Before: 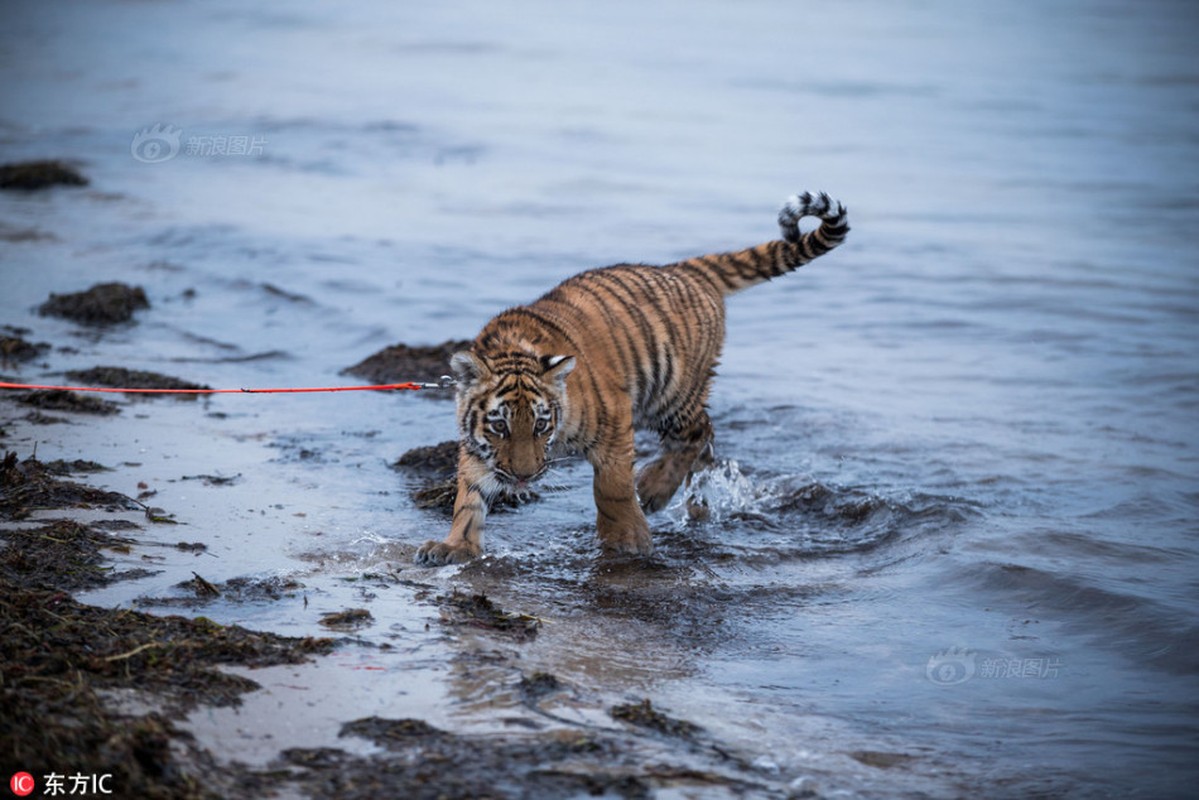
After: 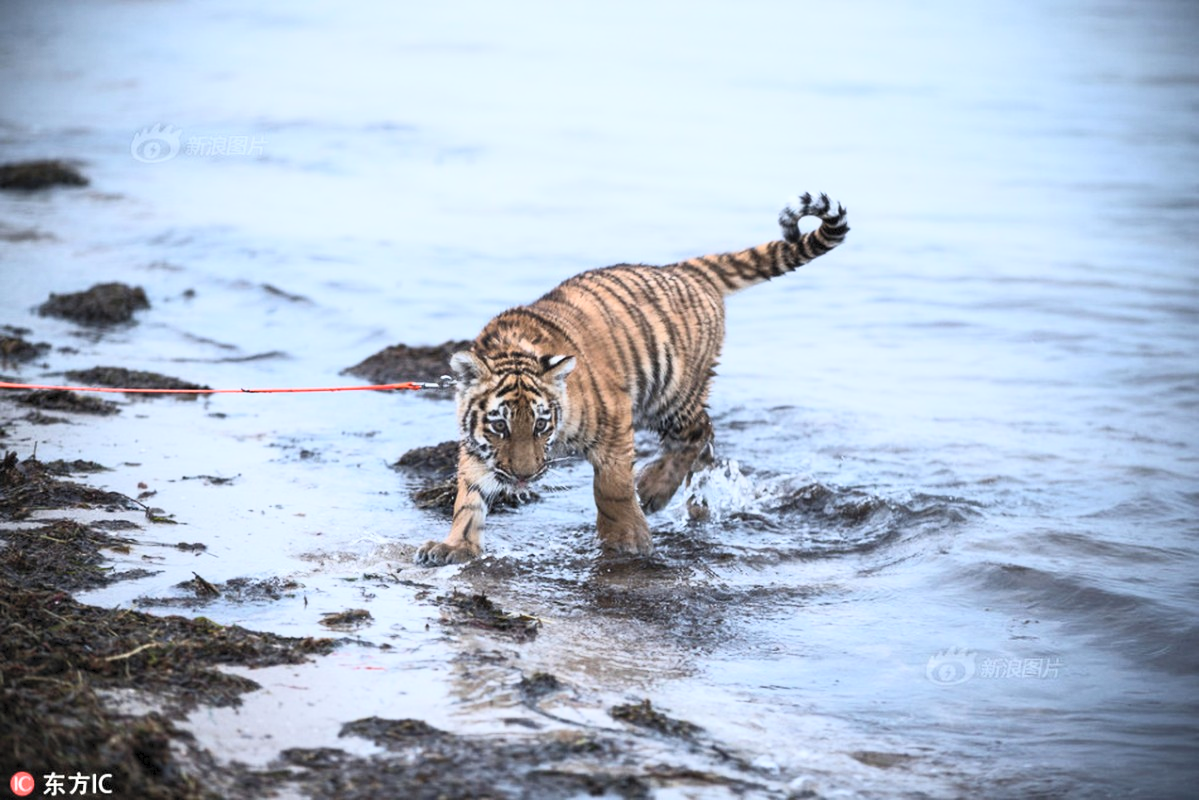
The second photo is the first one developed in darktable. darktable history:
contrast brightness saturation: contrast 0.381, brightness 0.538
